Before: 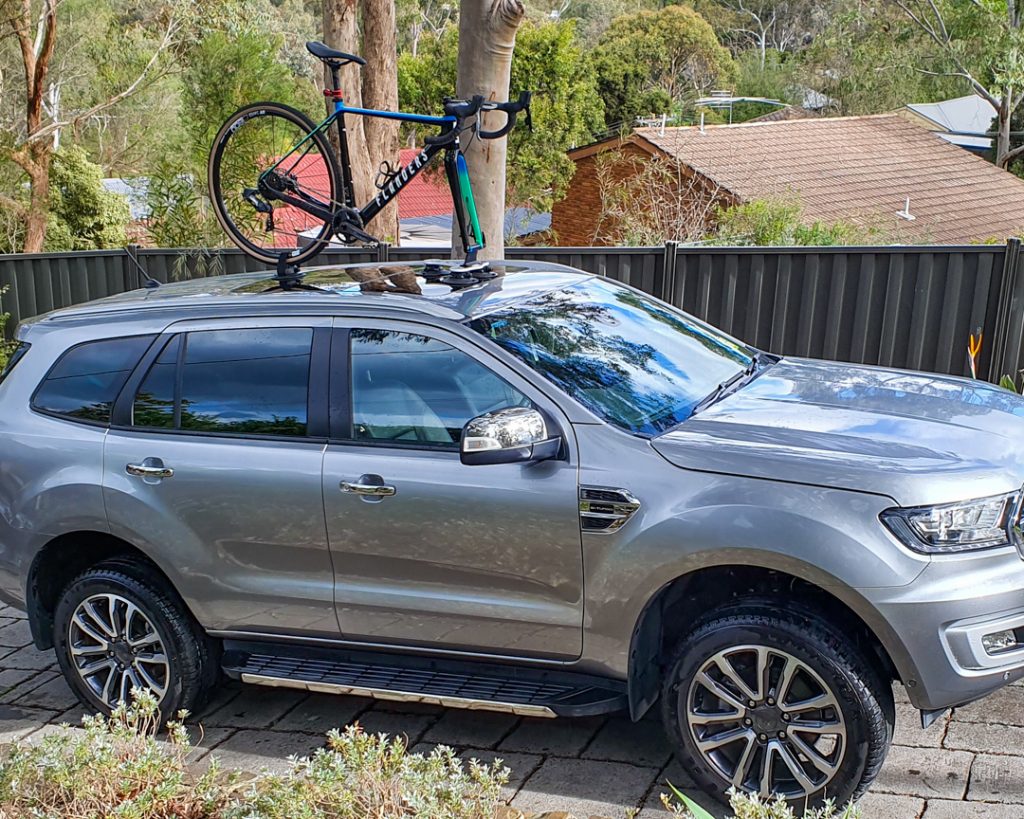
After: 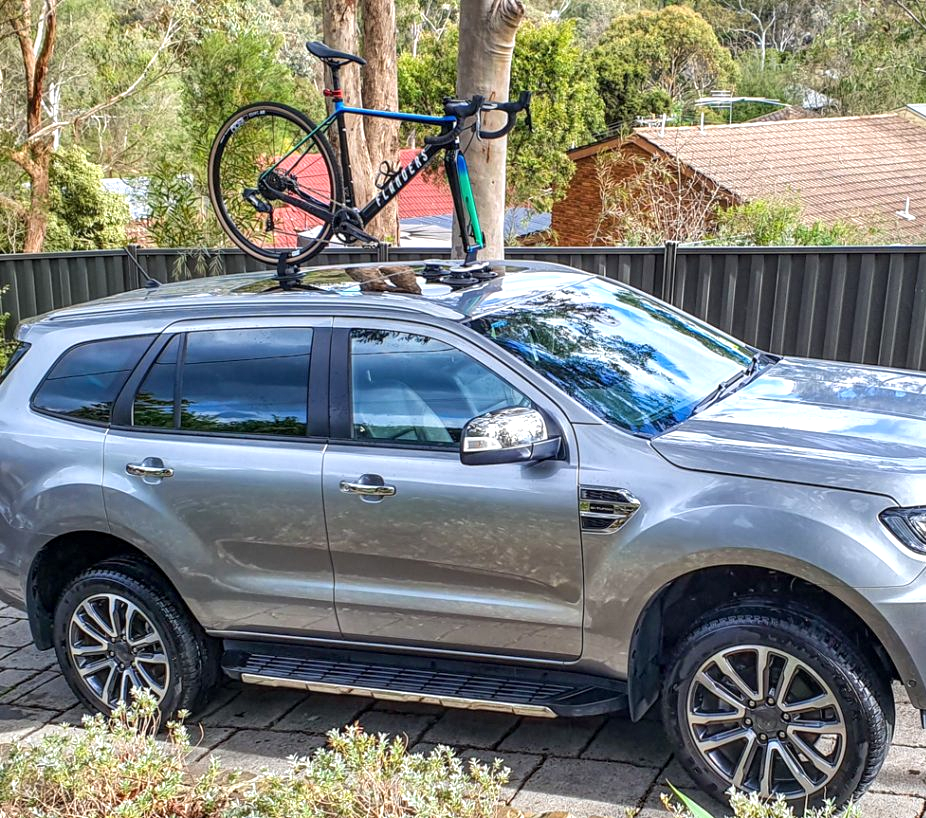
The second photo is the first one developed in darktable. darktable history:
exposure: black level correction 0, exposure 0.499 EV, compensate highlight preservation false
local contrast: on, module defaults
crop: right 9.516%, bottom 0.04%
